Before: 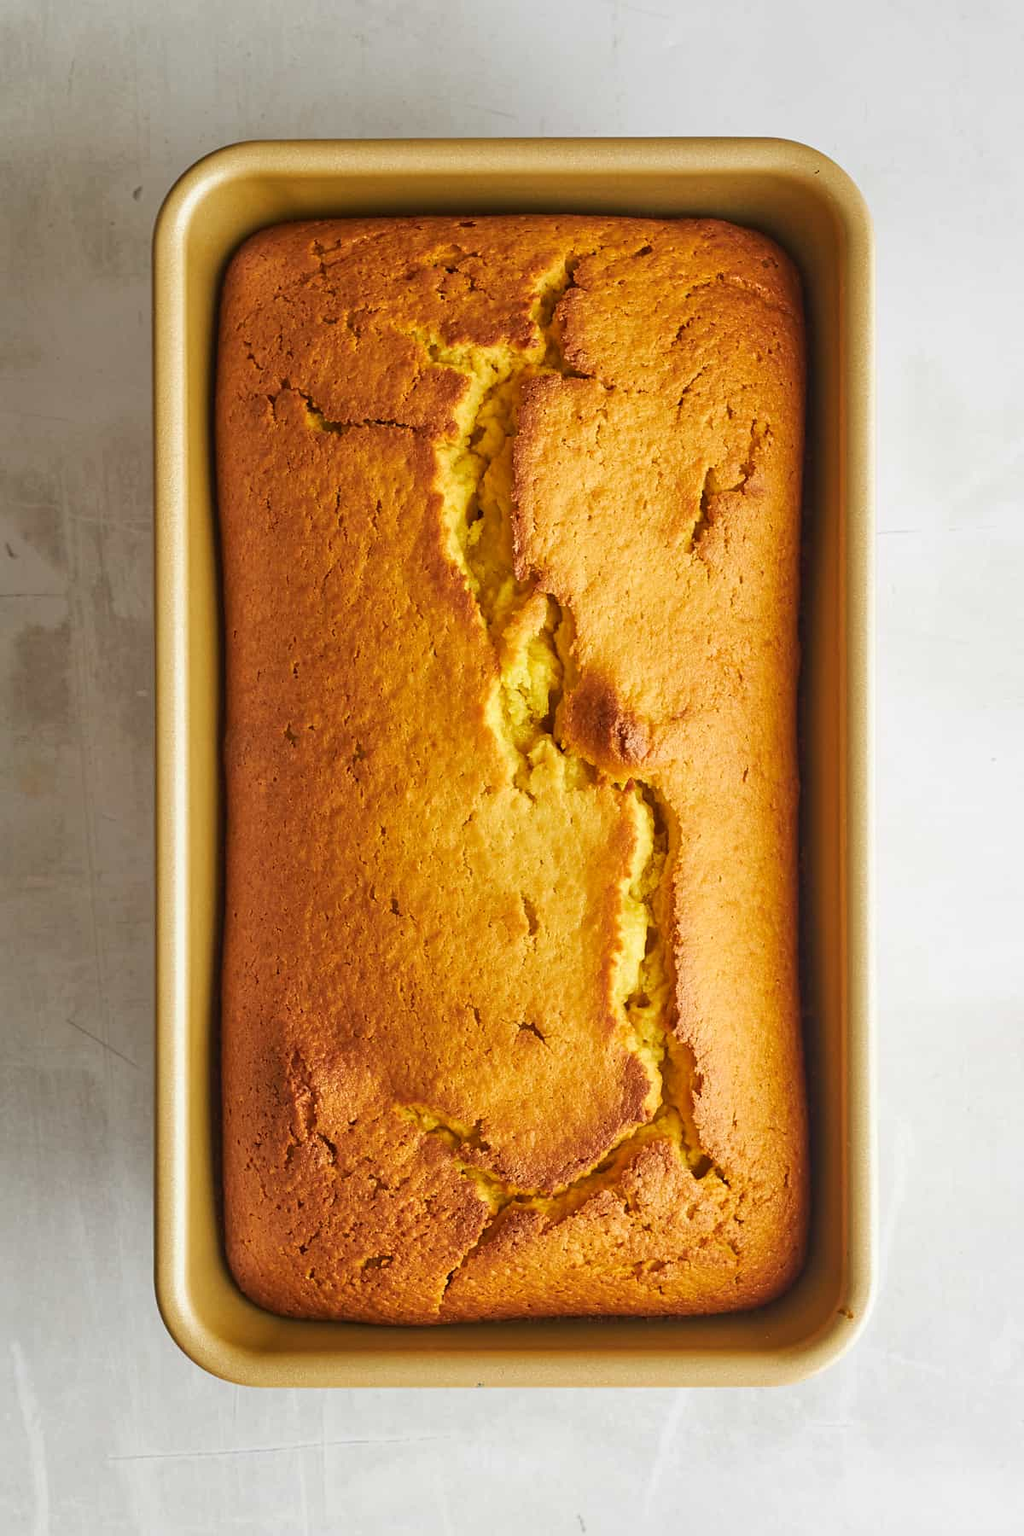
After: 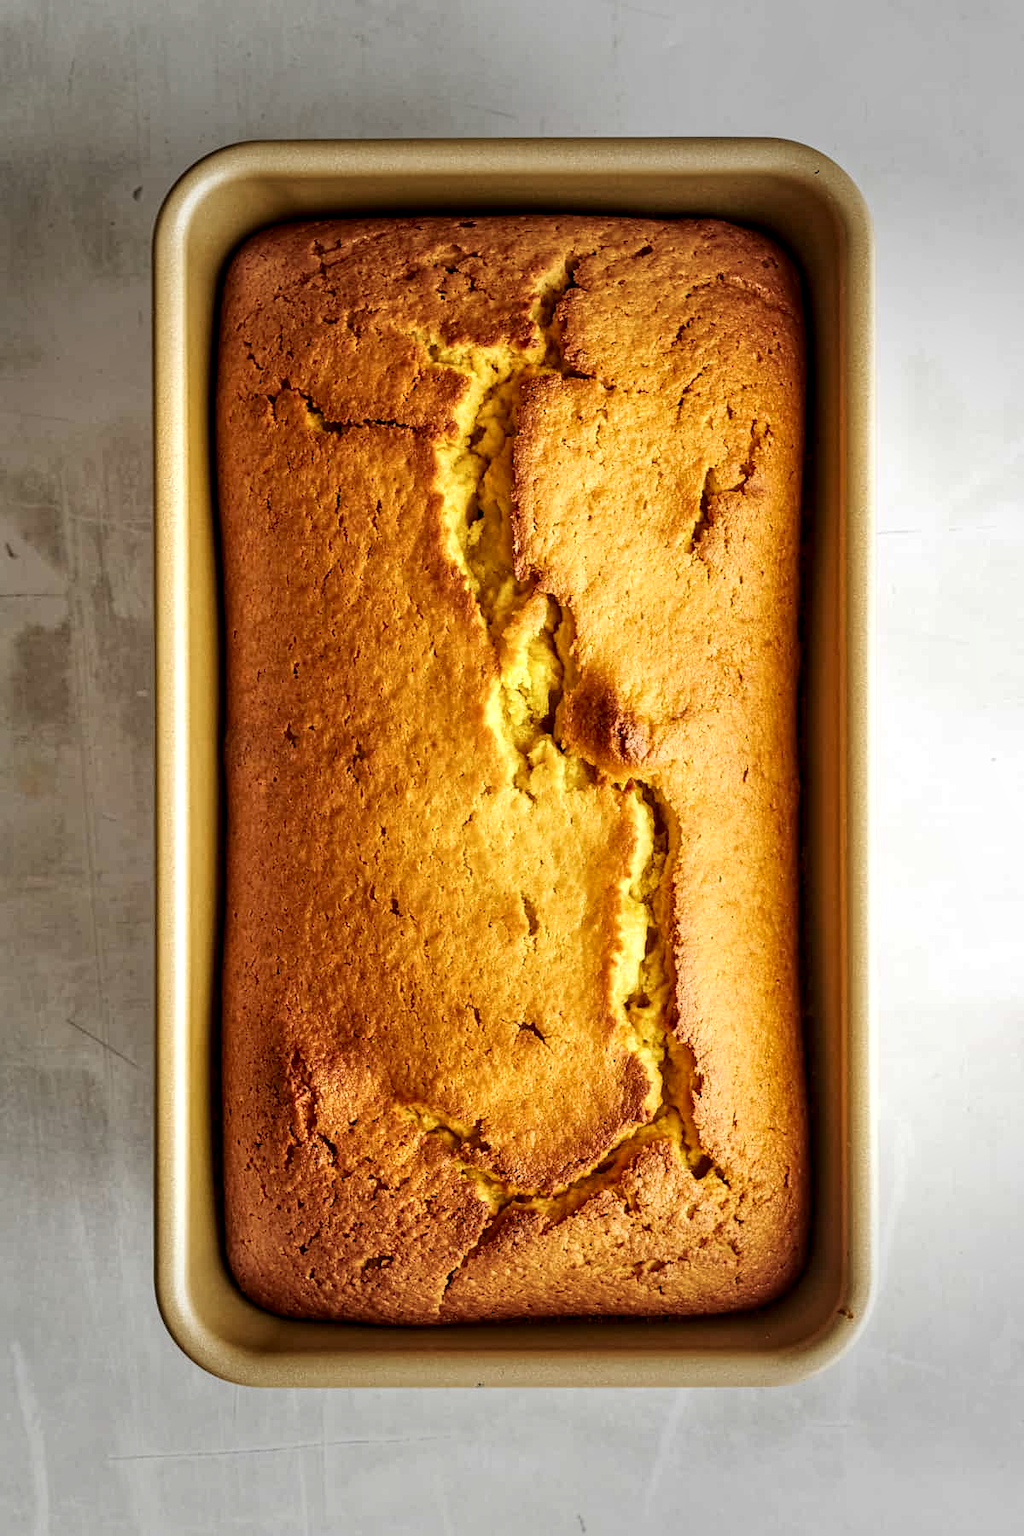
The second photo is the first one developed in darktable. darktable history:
vignetting: fall-off start 78.51%, brightness -0.422, saturation -0.198, center (0, 0.006), width/height ratio 1.327
contrast brightness saturation: contrast 0.098, brightness 0.019, saturation 0.016
local contrast: highlights 60%, shadows 63%, detail 160%
